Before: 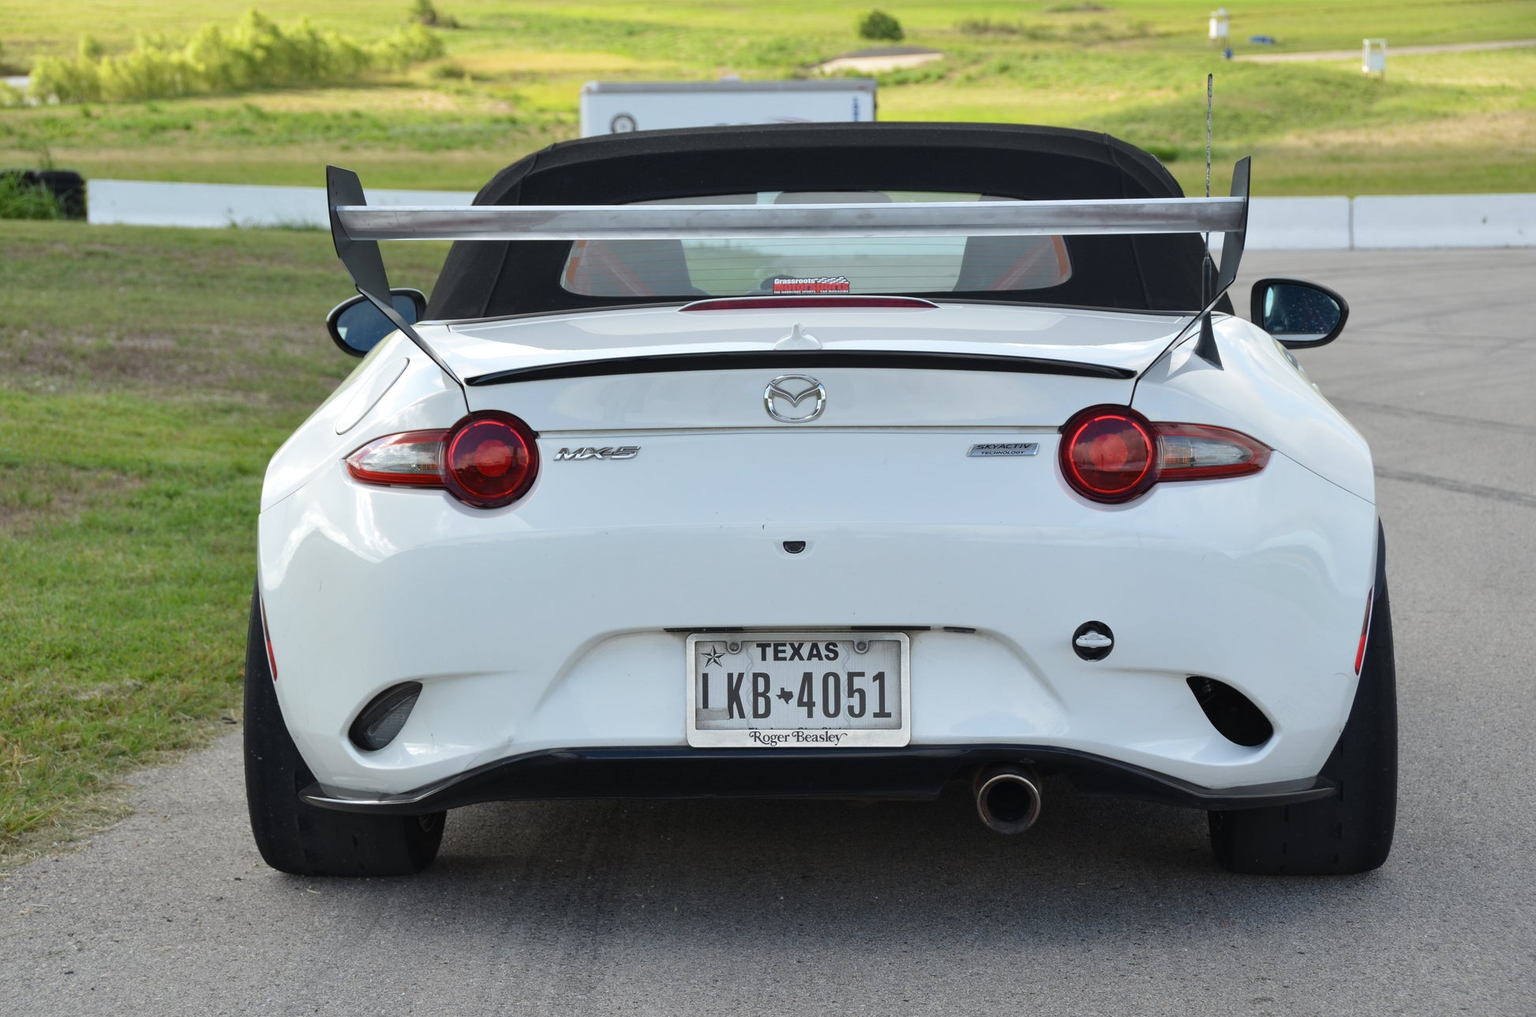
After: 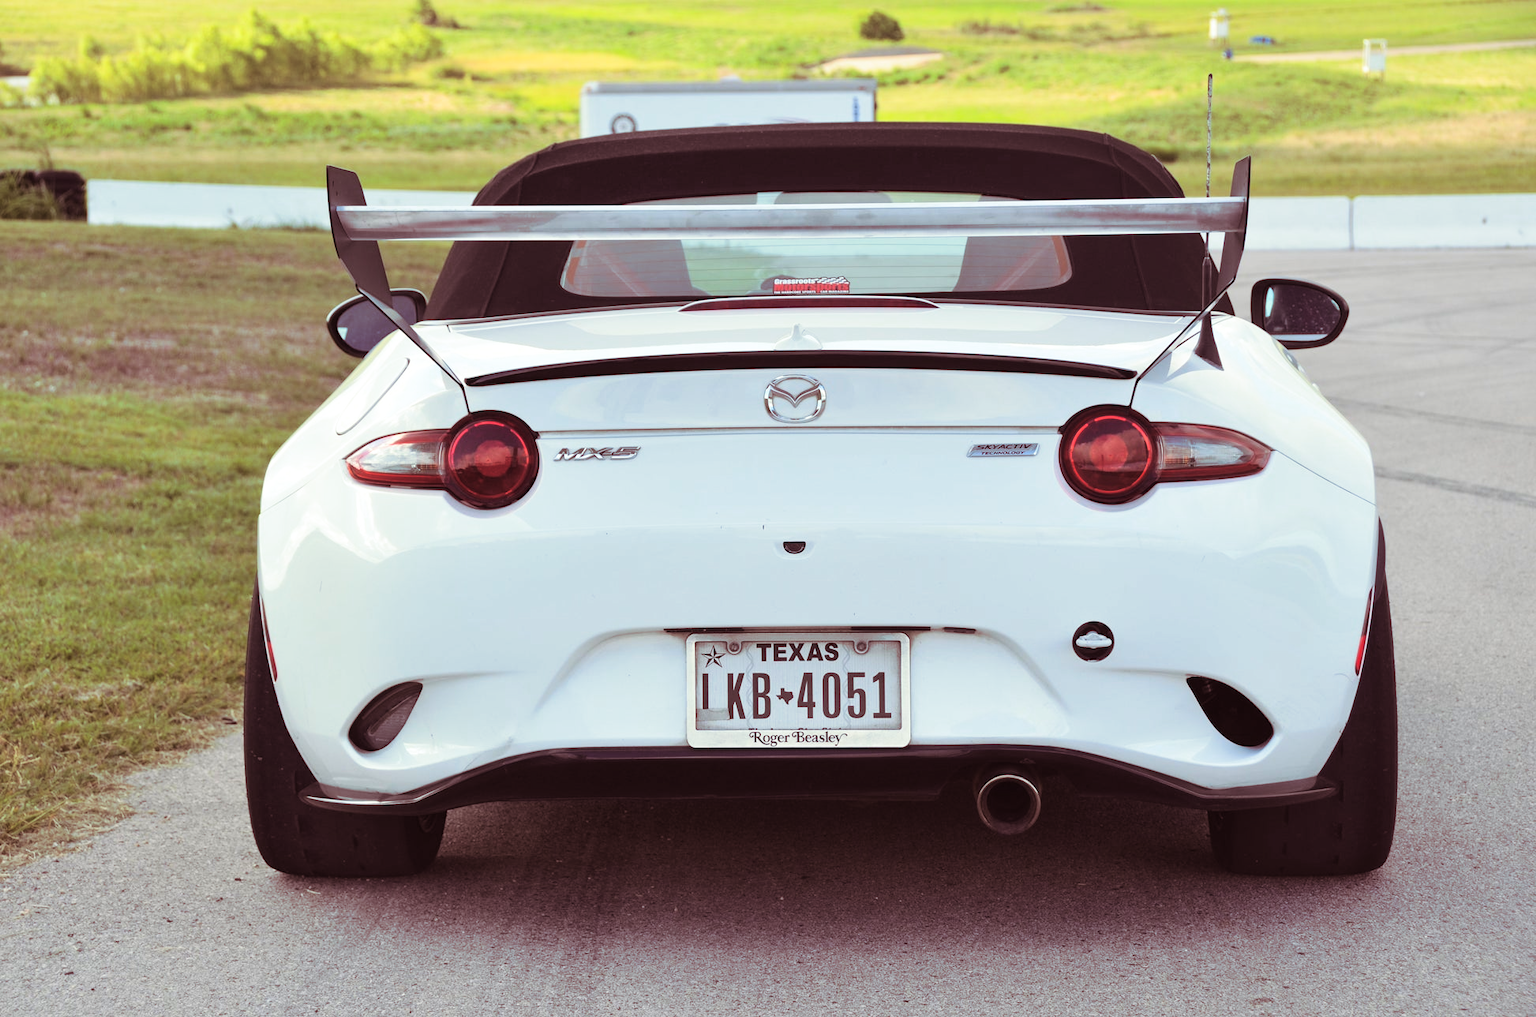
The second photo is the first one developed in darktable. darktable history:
contrast brightness saturation: contrast 0.2, brightness 0.16, saturation 0.22
split-toning: on, module defaults
